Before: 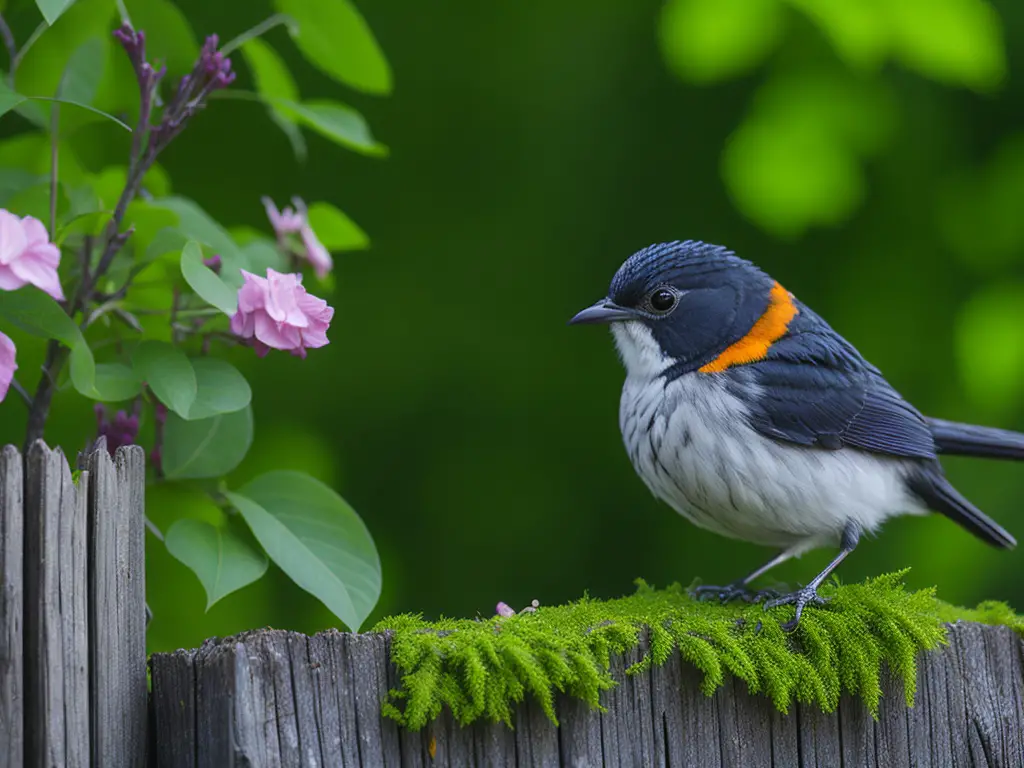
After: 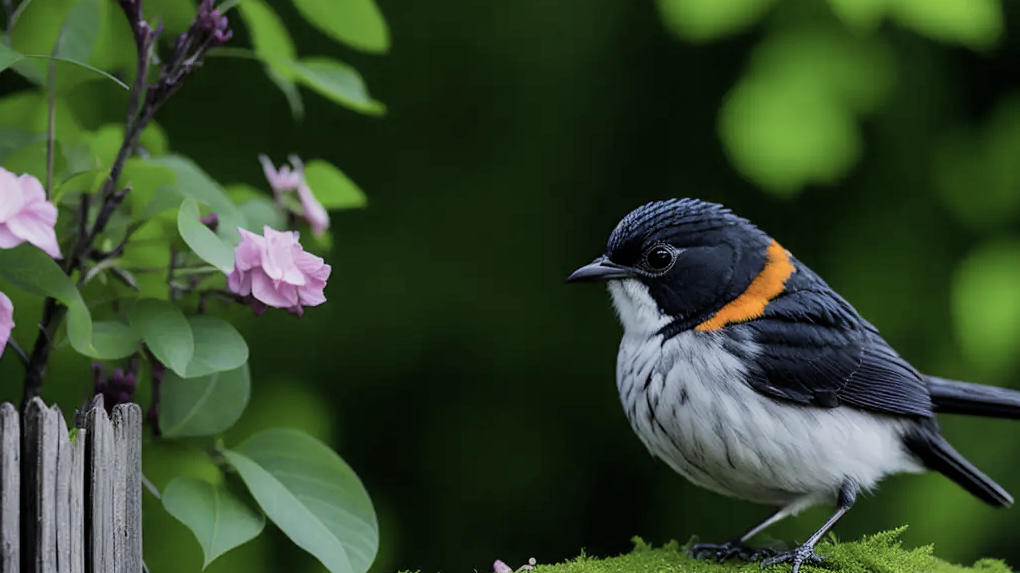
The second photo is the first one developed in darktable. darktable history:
color correction: saturation 0.8
crop: left 0.387%, top 5.469%, bottom 19.809%
filmic rgb: black relative exposure -5 EV, white relative exposure 3.5 EV, hardness 3.19, contrast 1.3, highlights saturation mix -50%
